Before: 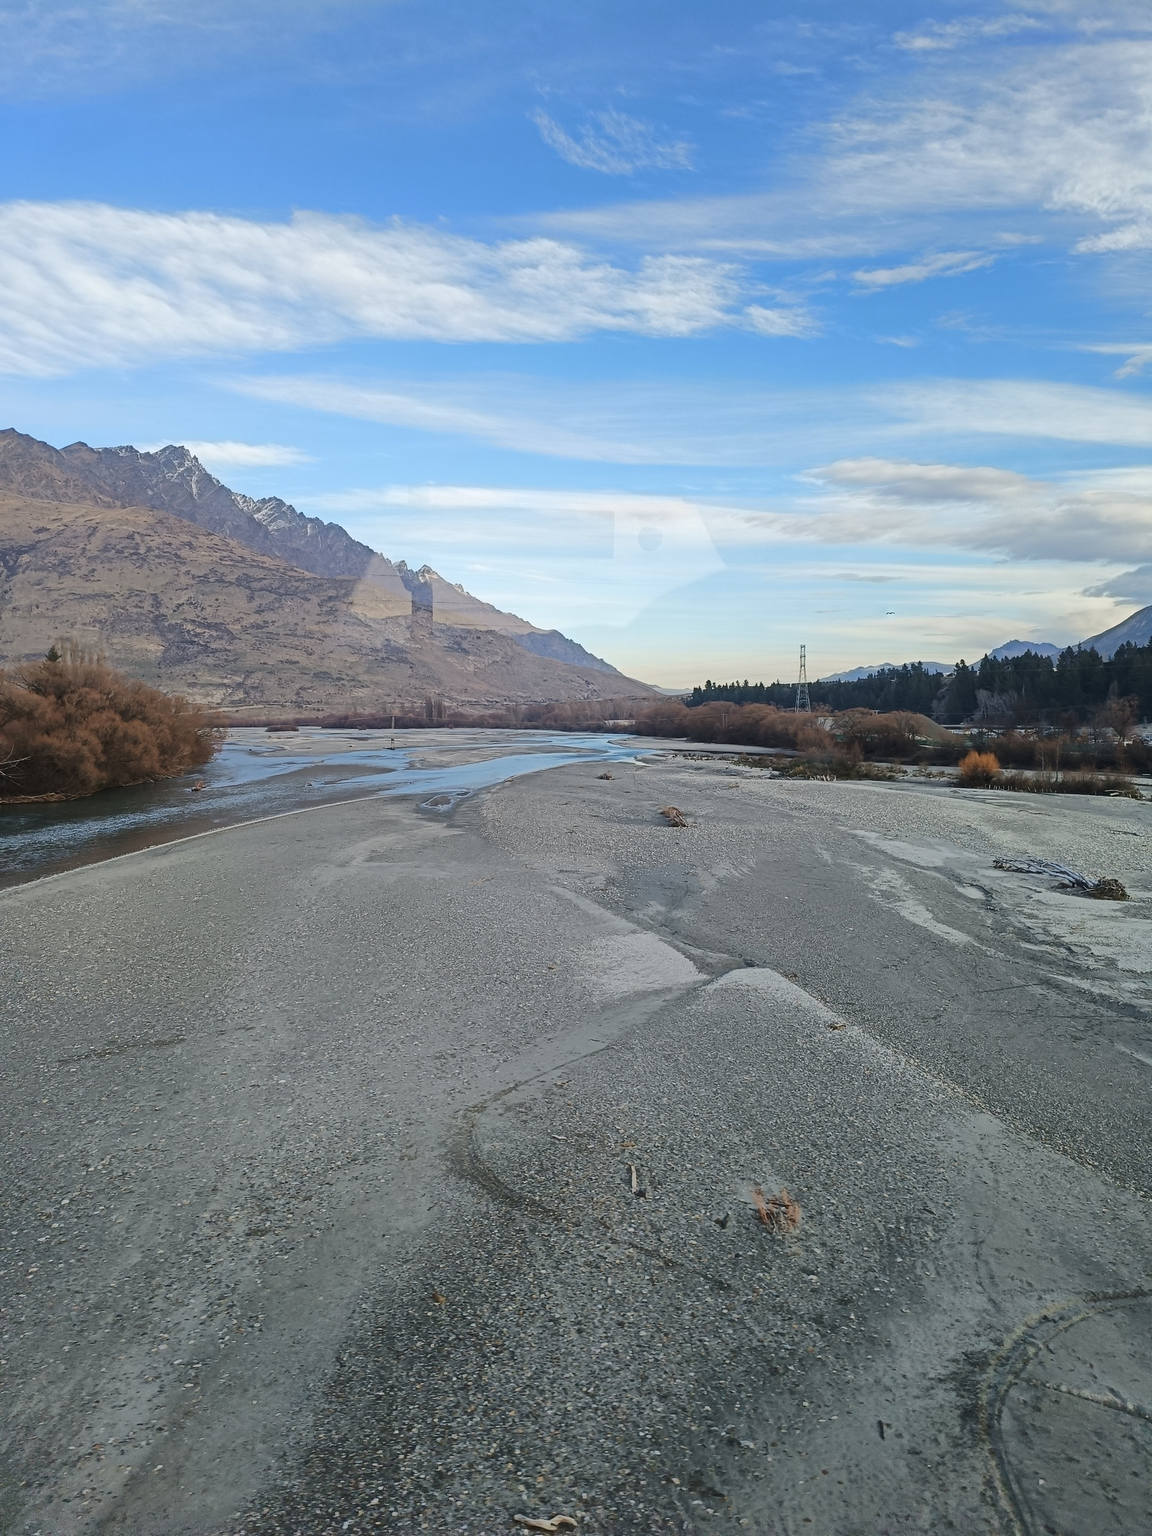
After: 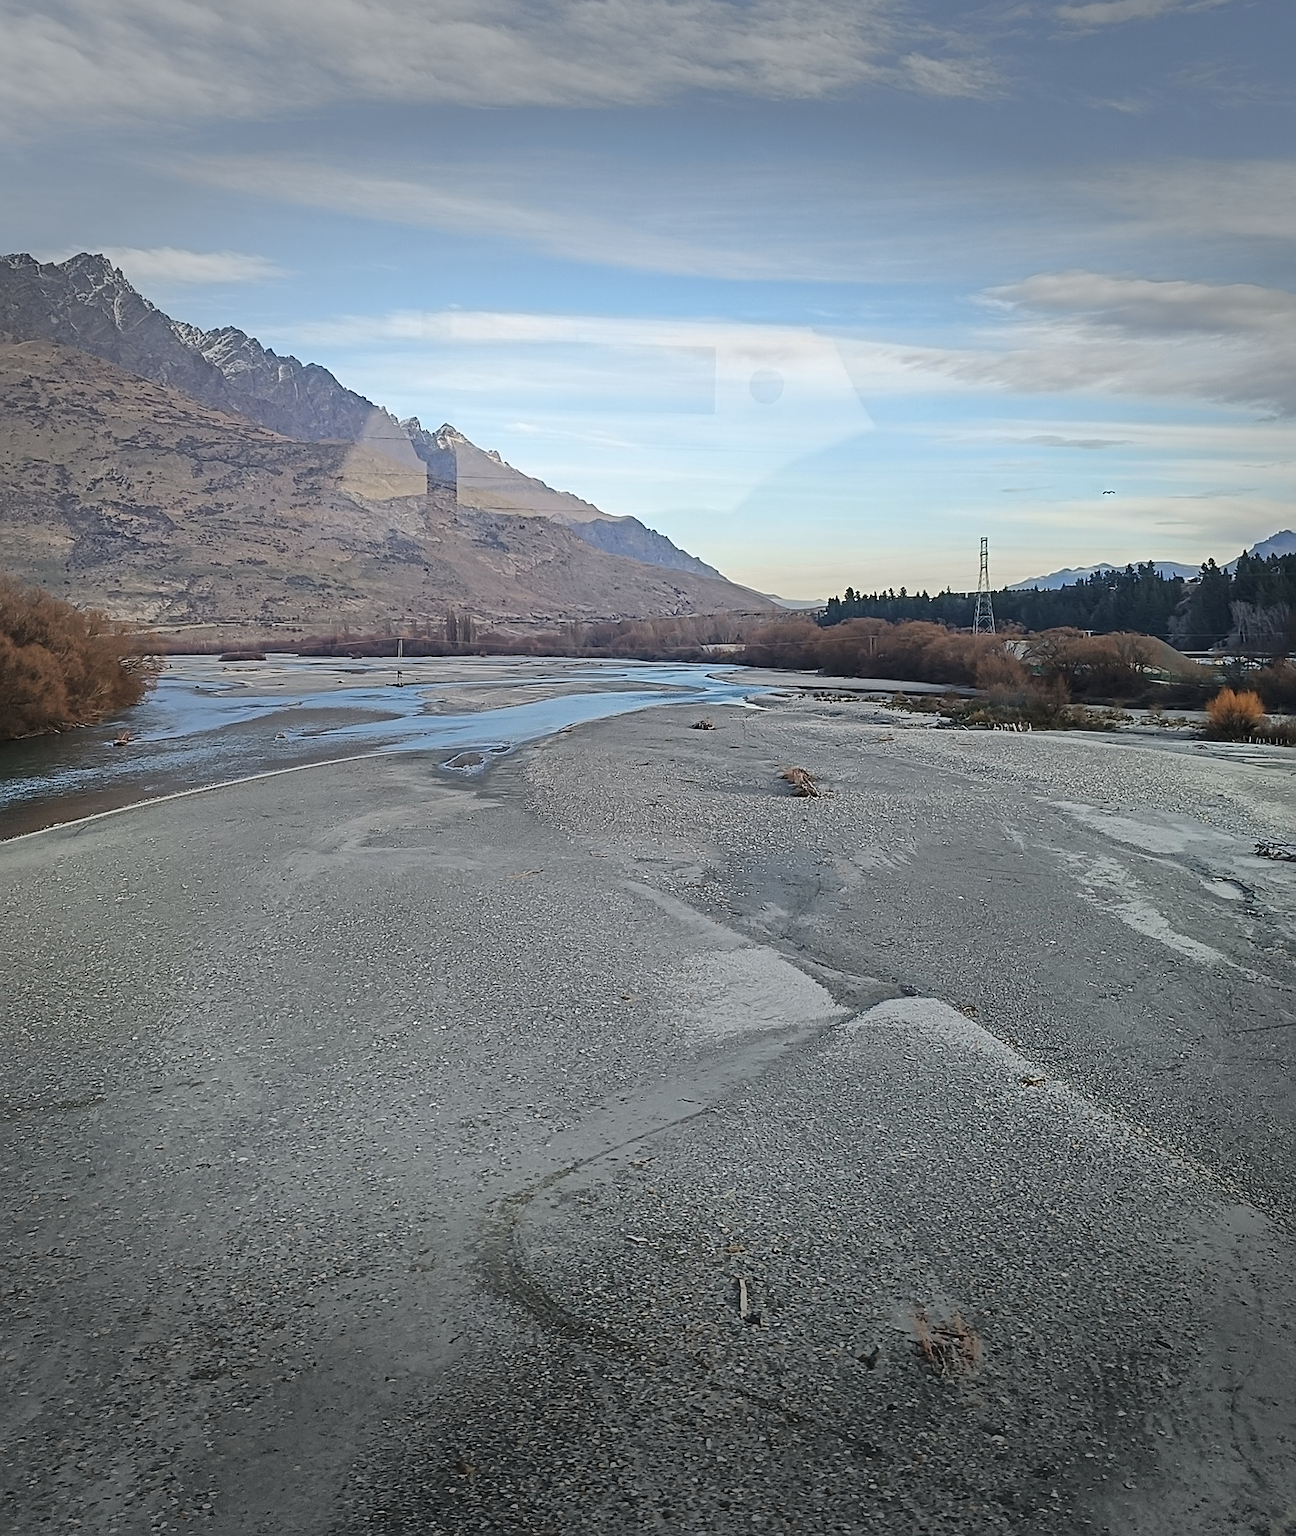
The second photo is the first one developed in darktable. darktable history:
sharpen: on, module defaults
vignetting: fall-off start 78.51%, width/height ratio 1.327
crop: left 9.726%, top 17.435%, right 11.226%, bottom 12.339%
